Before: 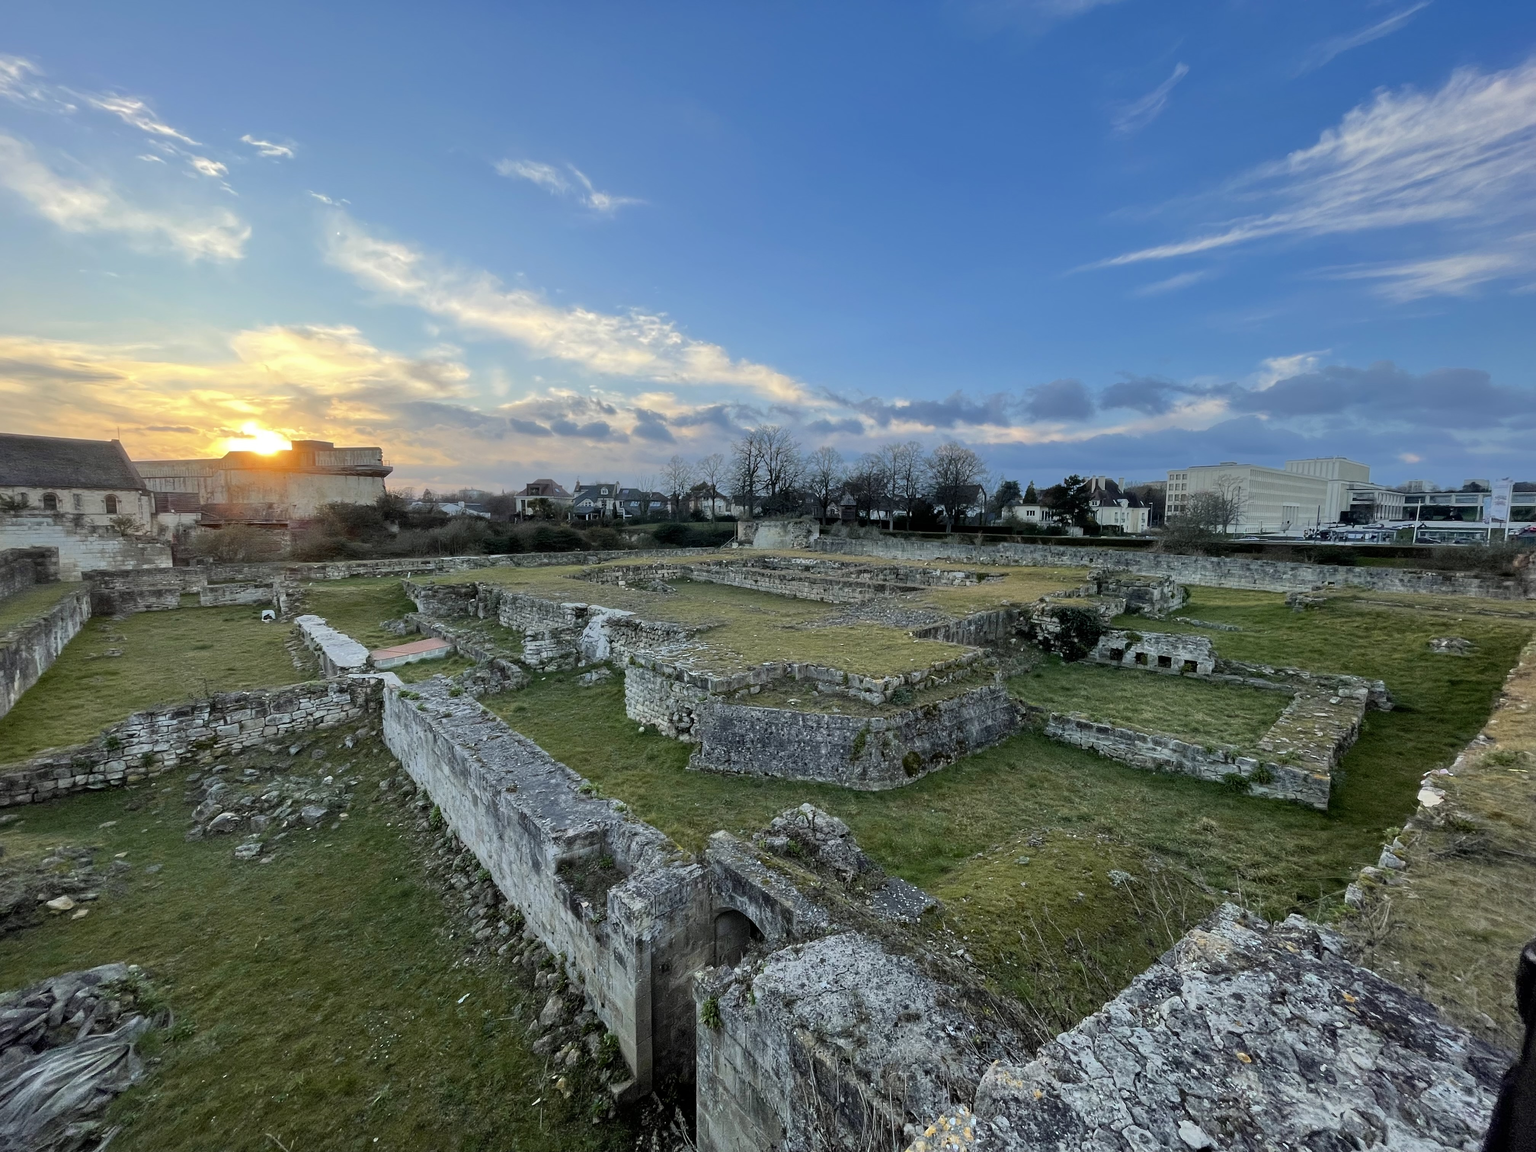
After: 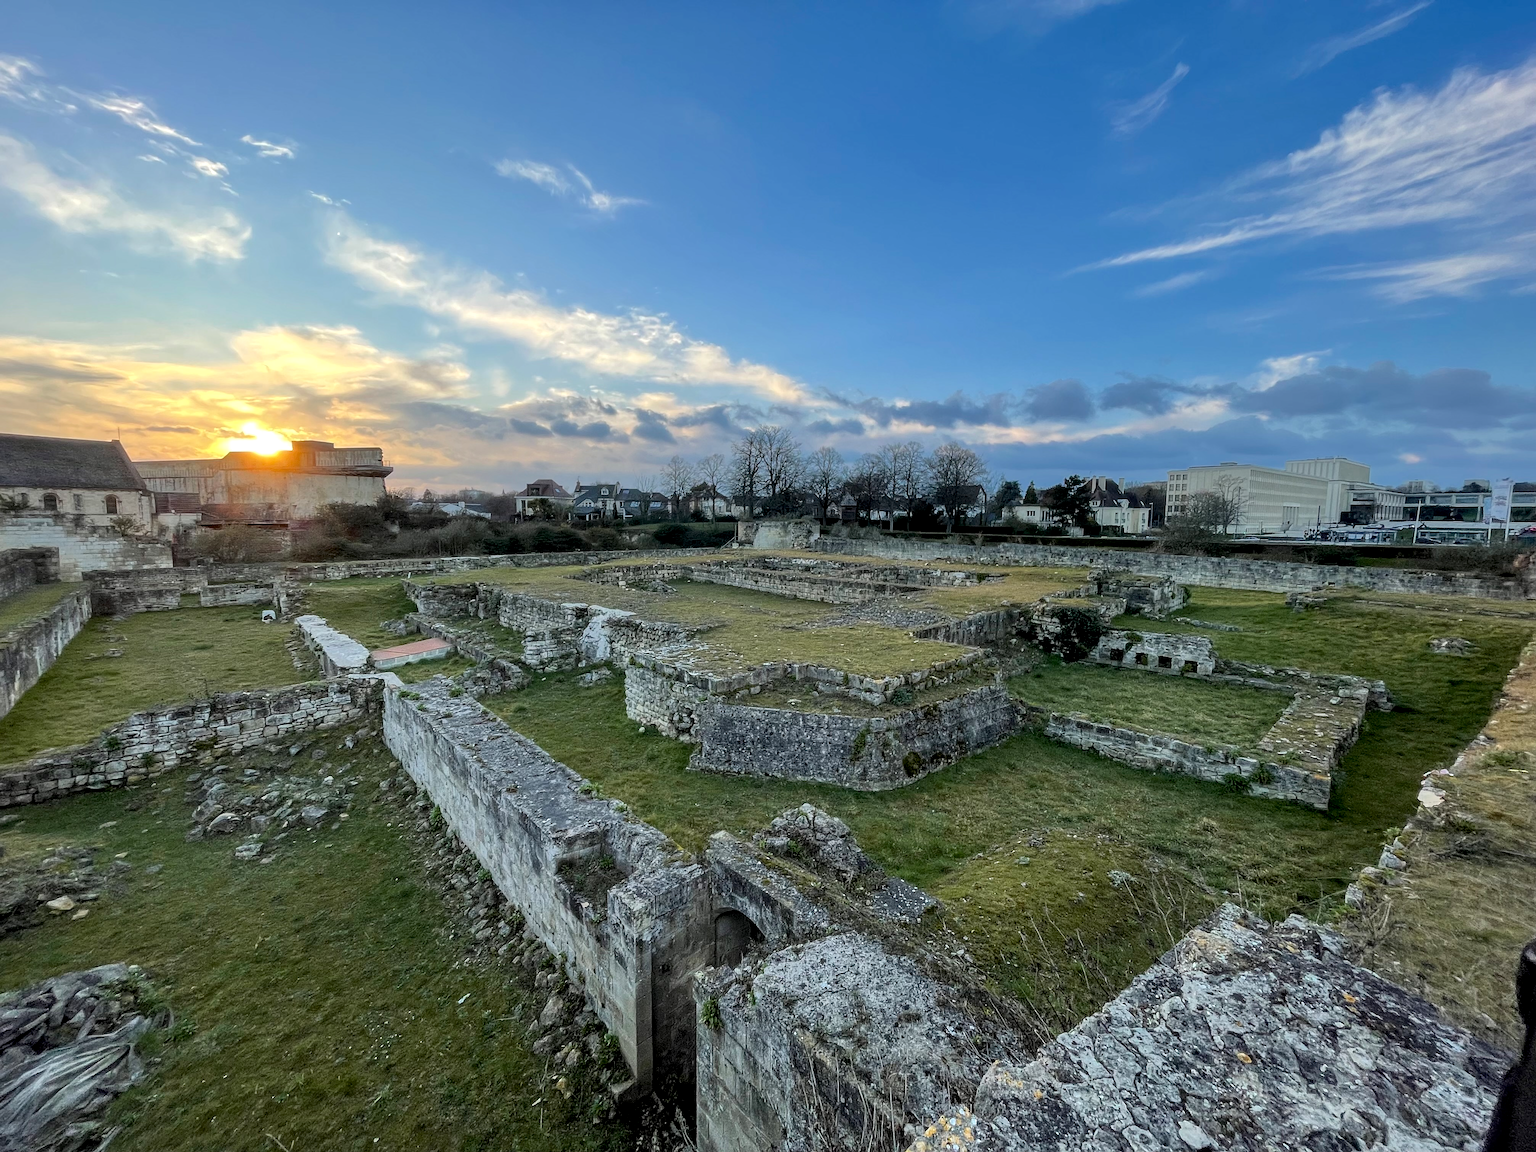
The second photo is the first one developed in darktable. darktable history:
sharpen: radius 1.559, amount 0.373, threshold 1.271
local contrast: on, module defaults
